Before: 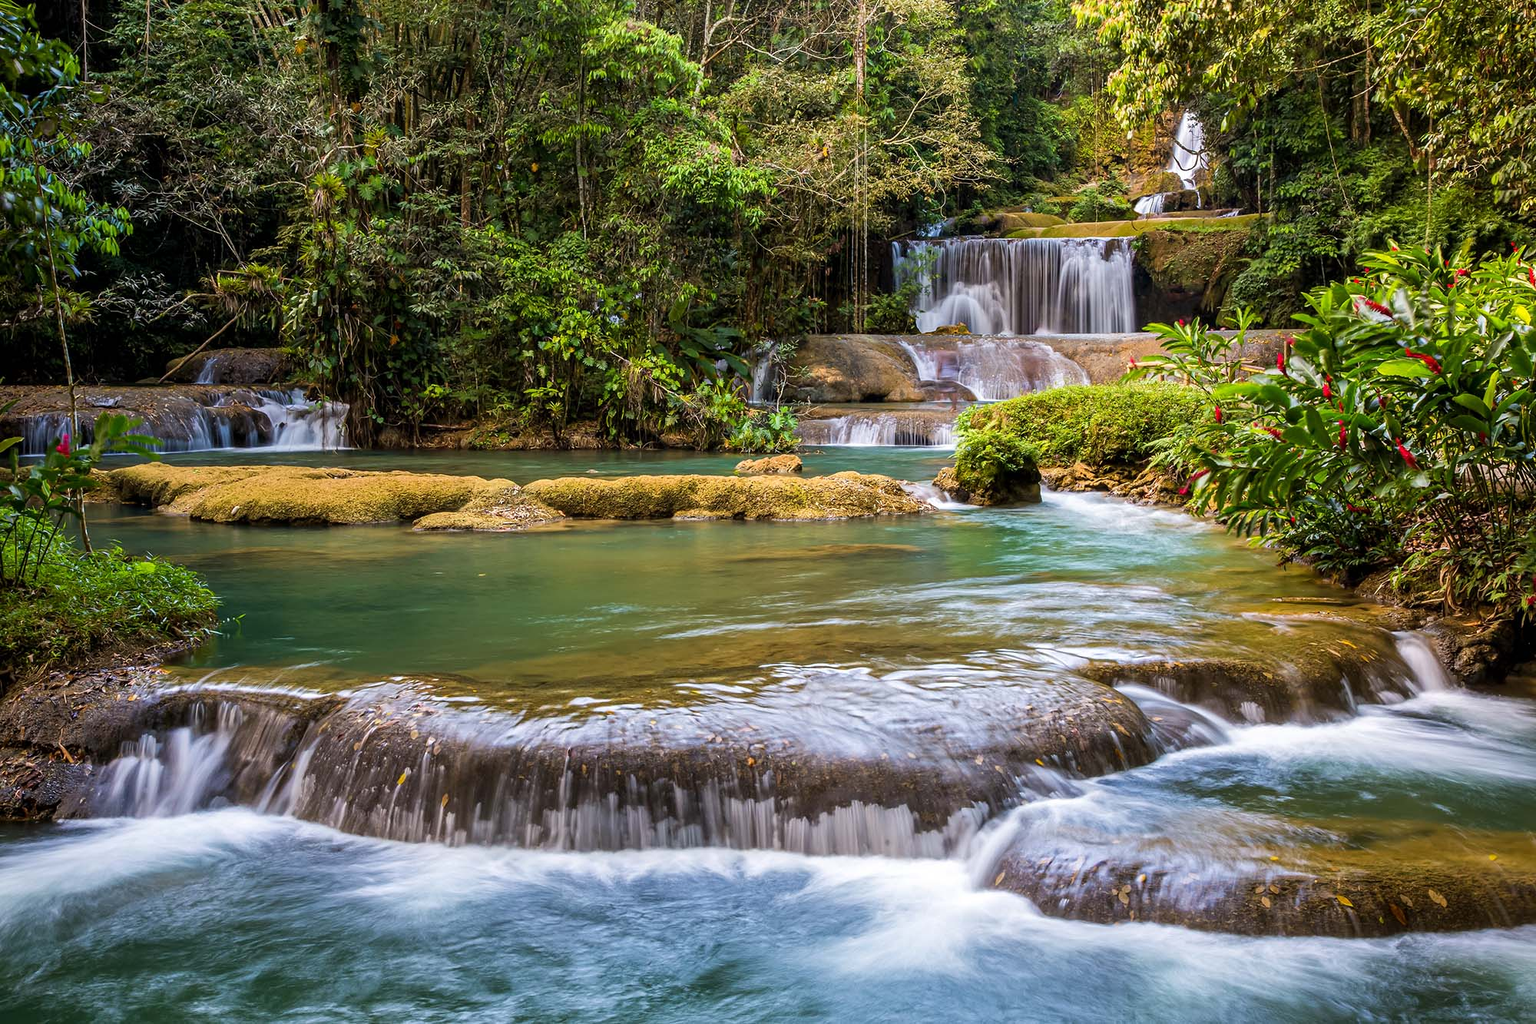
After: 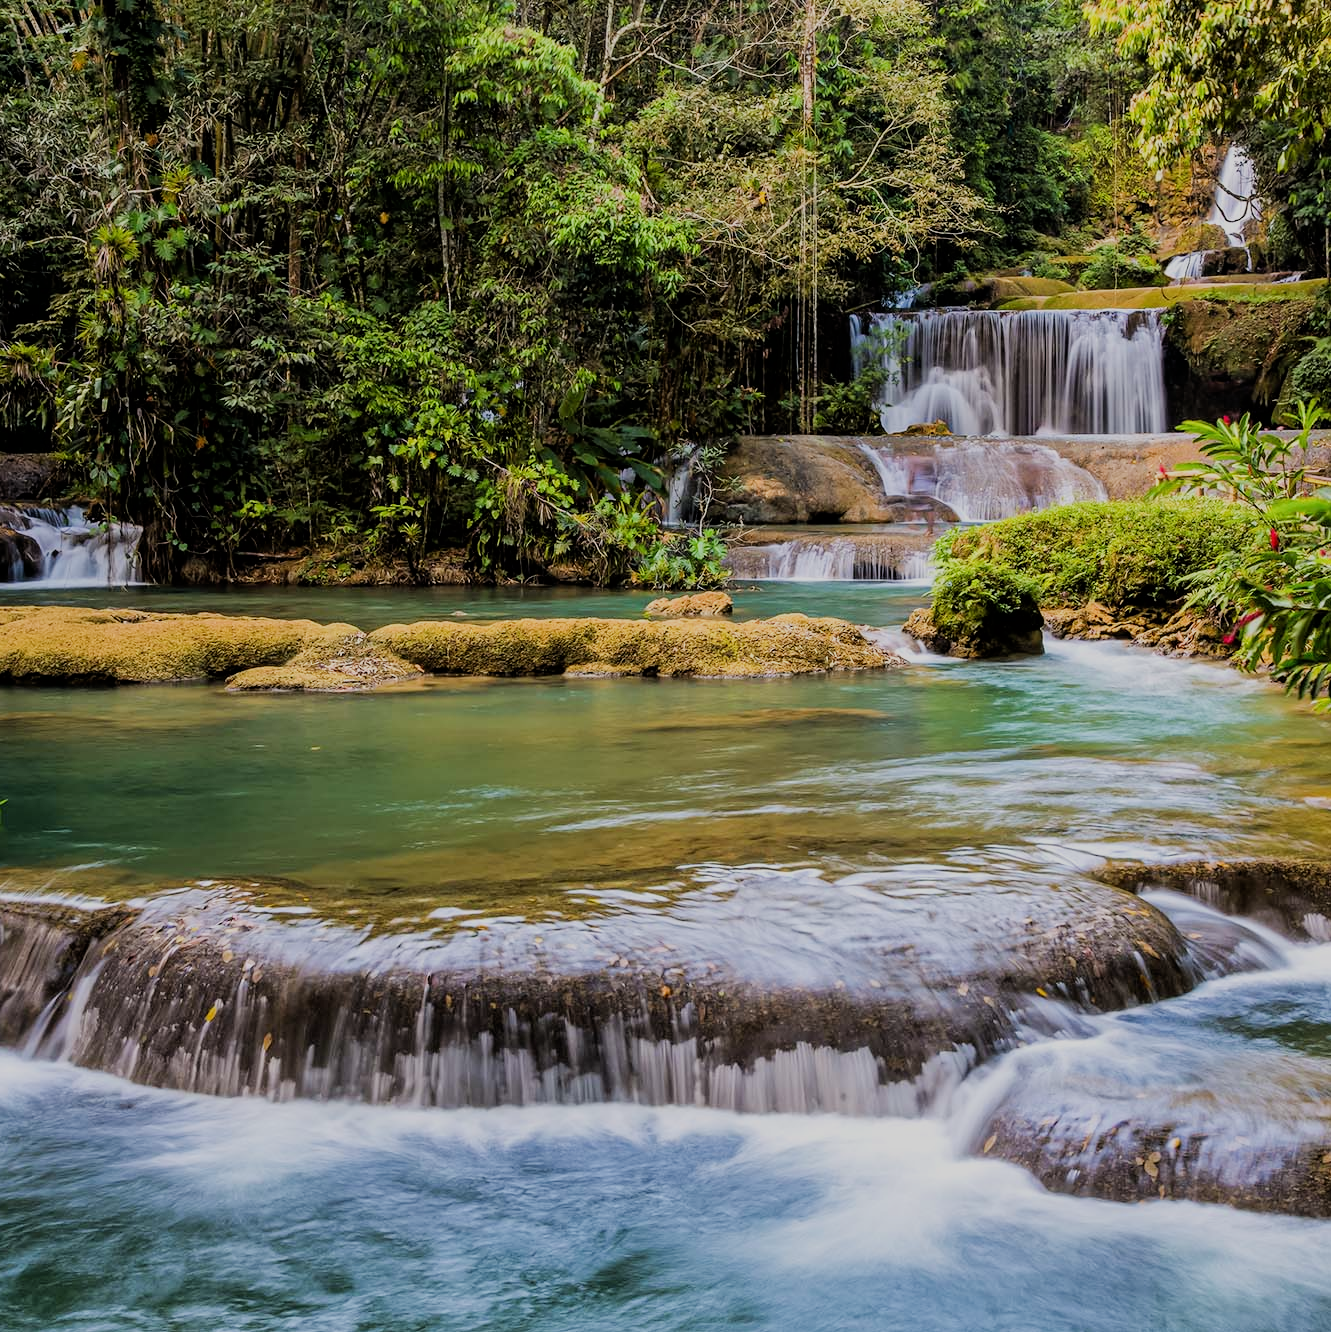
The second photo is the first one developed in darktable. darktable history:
crop and rotate: left 15.629%, right 17.782%
filmic rgb: black relative exposure -9.32 EV, white relative exposure 6.73 EV, hardness 3.07, contrast 1.053
